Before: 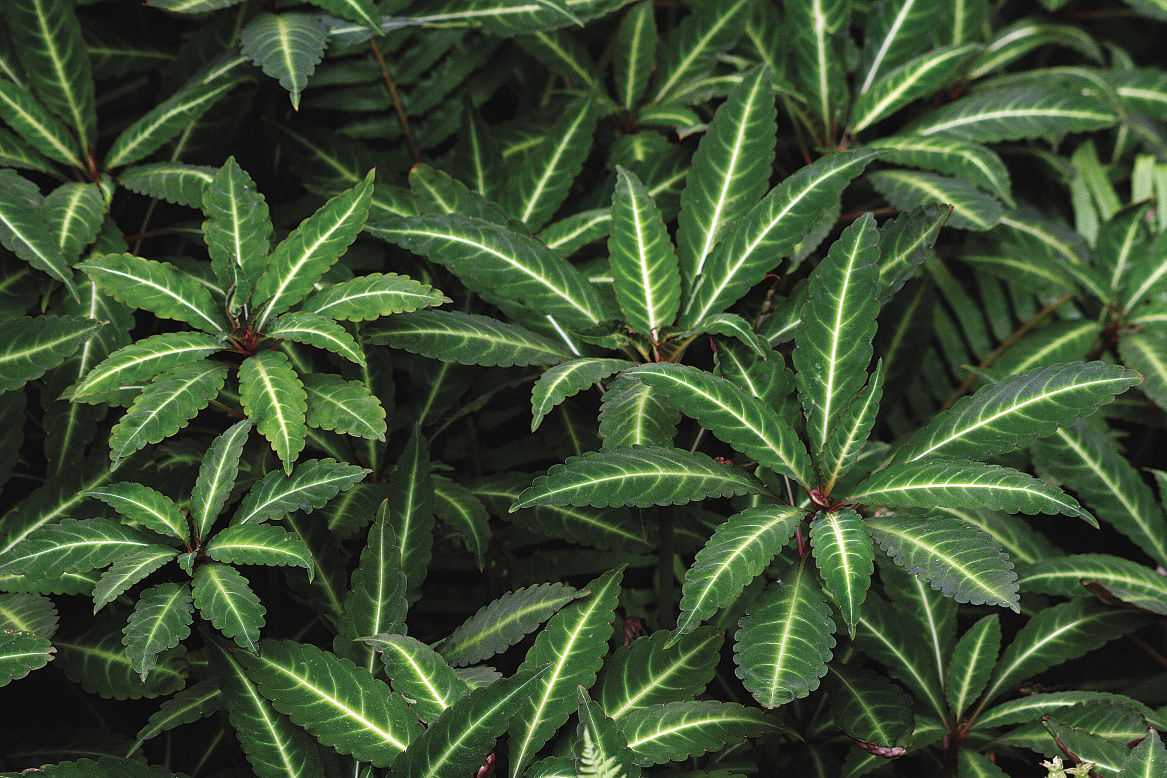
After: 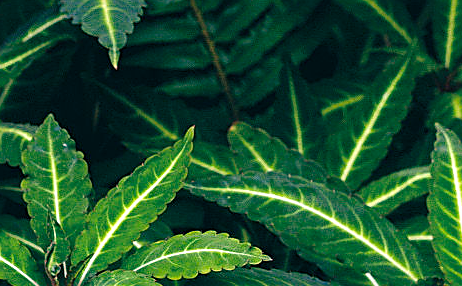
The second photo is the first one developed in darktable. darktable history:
crop: left 15.535%, top 5.455%, right 44.237%, bottom 57.179%
color balance rgb: shadows lift › luminance -28.541%, shadows lift › chroma 9.972%, shadows lift › hue 231.92°, highlights gain › luminance 5.631%, highlights gain › chroma 2.517%, highlights gain › hue 93.23°, perceptual saturation grading › global saturation 25.191%
exposure: exposure 0.203 EV, compensate highlight preservation false
sharpen: on, module defaults
tone equalizer: edges refinement/feathering 500, mask exposure compensation -1.57 EV, preserve details no
